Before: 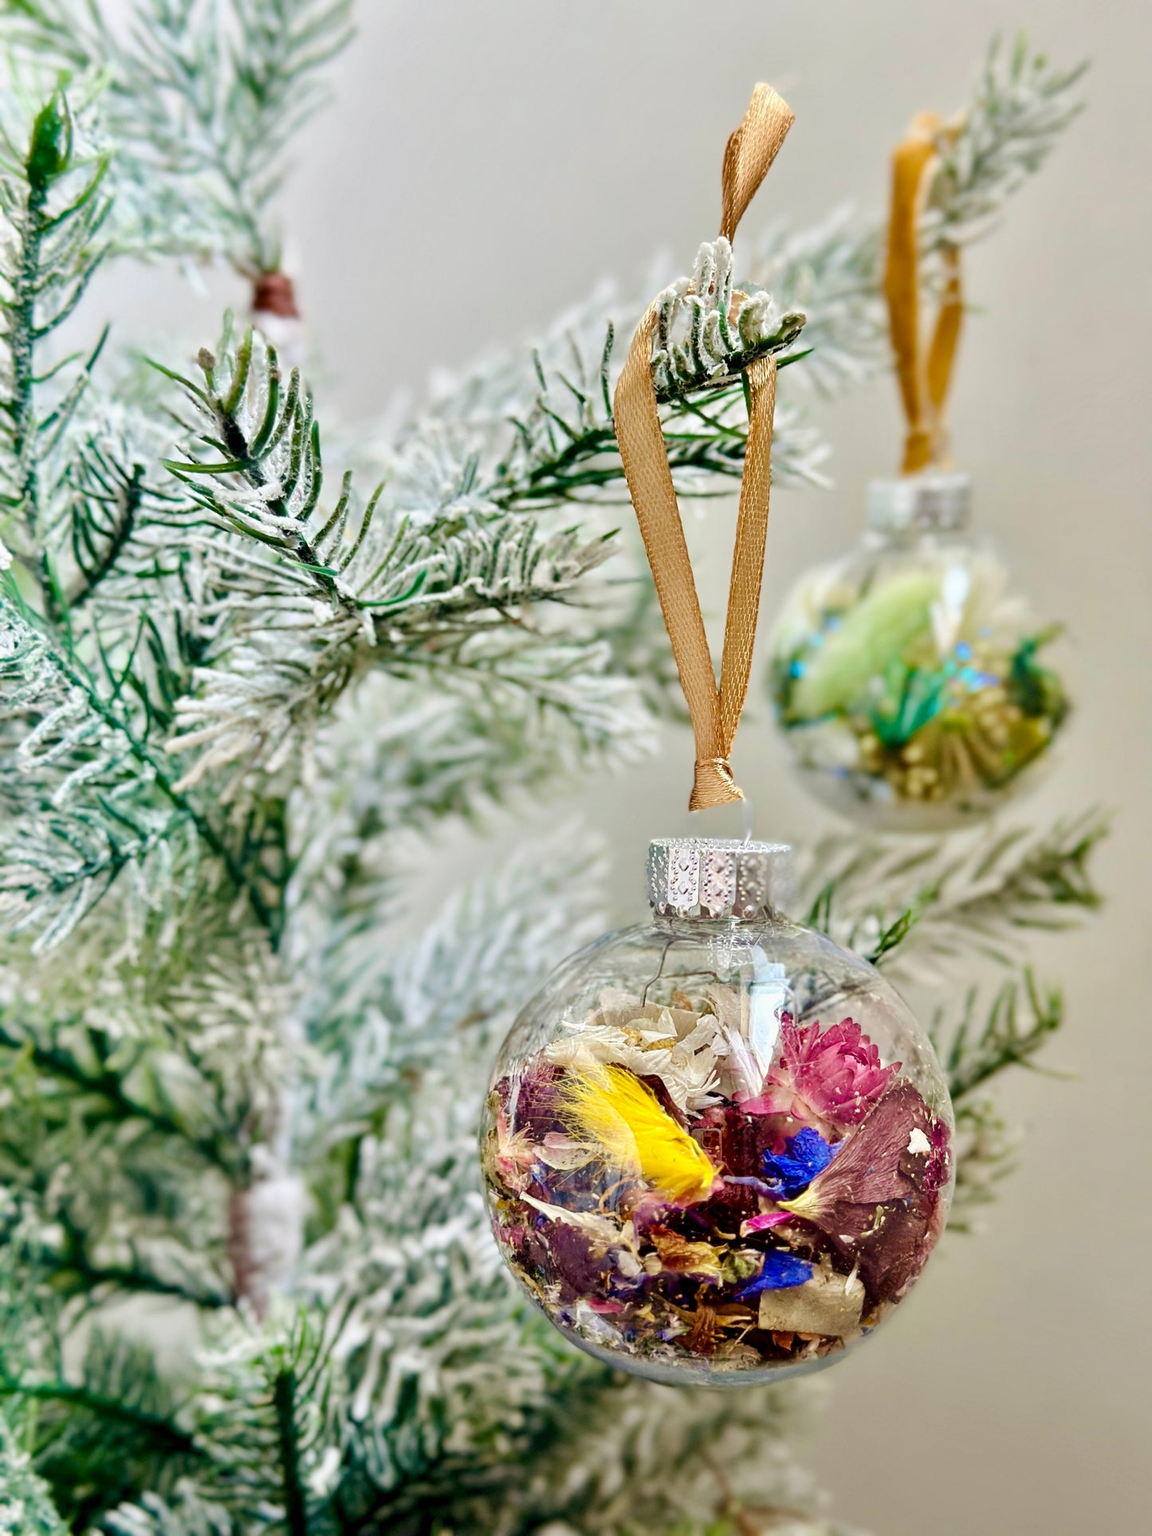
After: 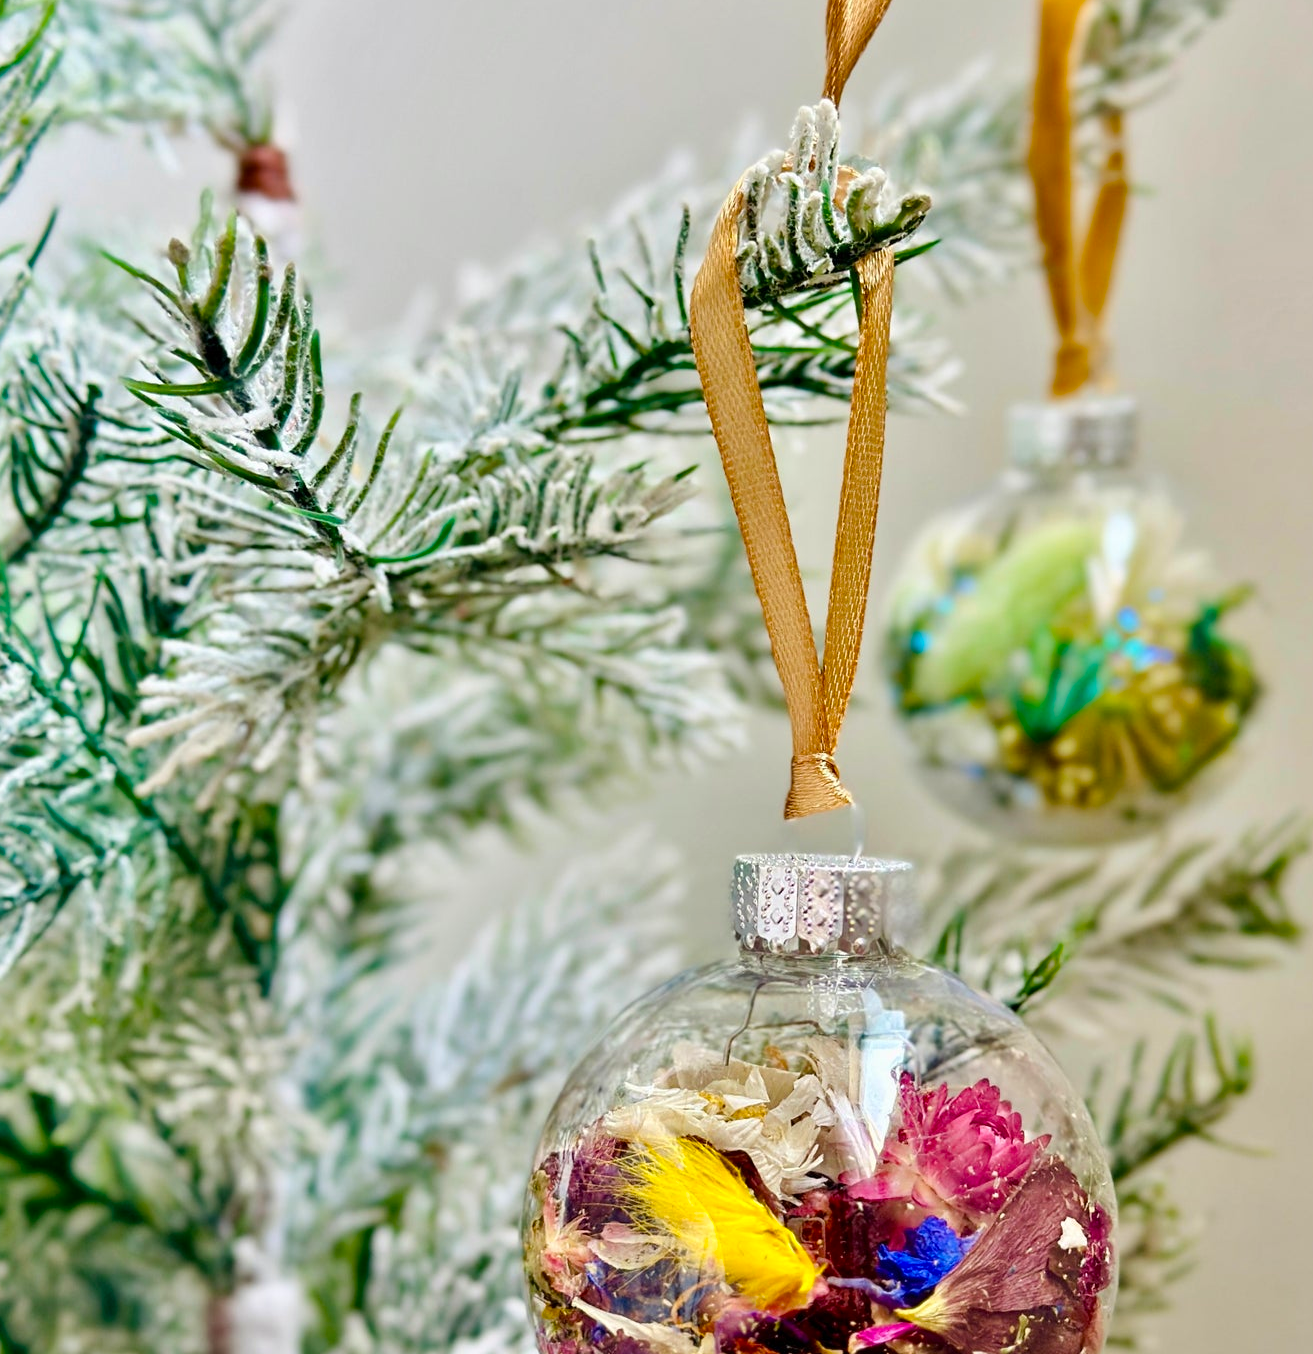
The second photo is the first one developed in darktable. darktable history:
tone equalizer: on, module defaults
crop: left 5.596%, top 10.314%, right 3.534%, bottom 19.395%
color balance: output saturation 120%
